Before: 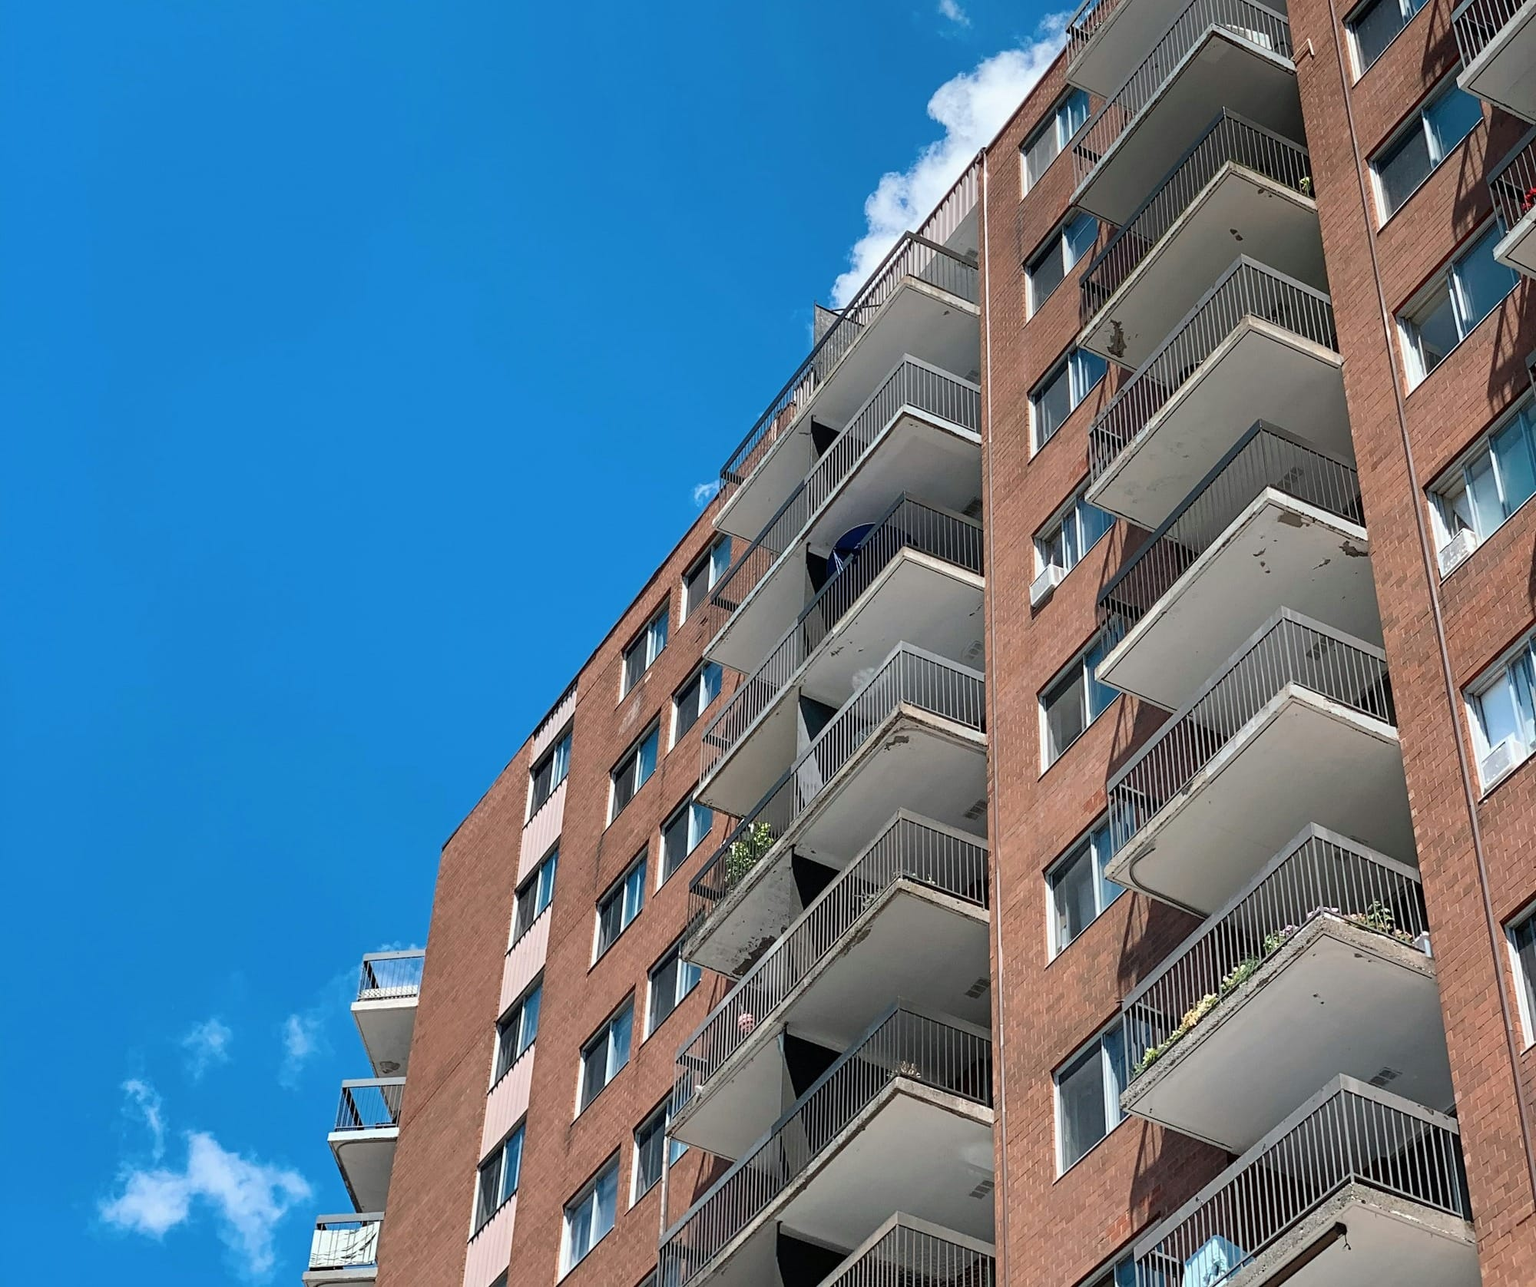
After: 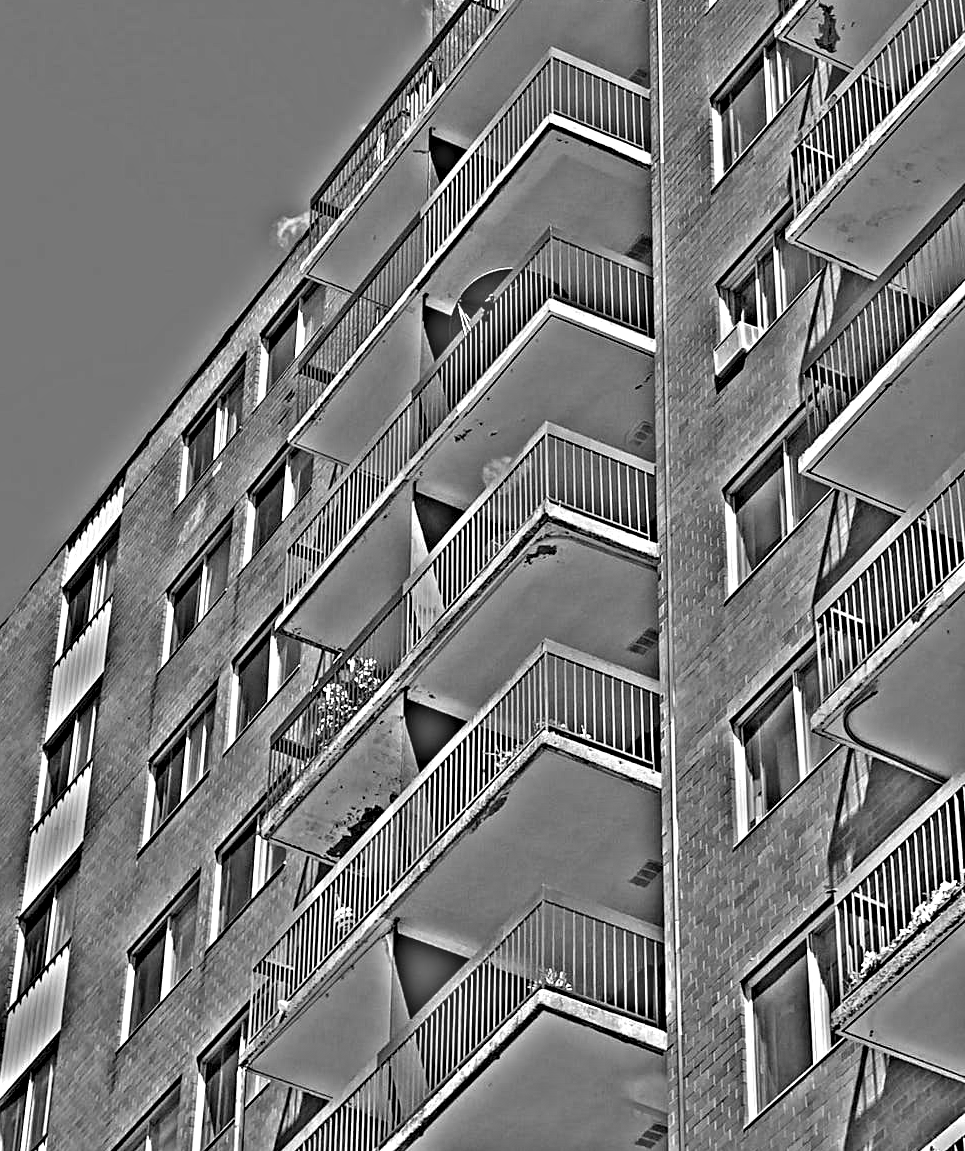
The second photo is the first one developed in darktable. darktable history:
highpass: sharpness 49.79%, contrast boost 49.79%
crop: left 31.379%, top 24.658%, right 20.326%, bottom 6.628%
